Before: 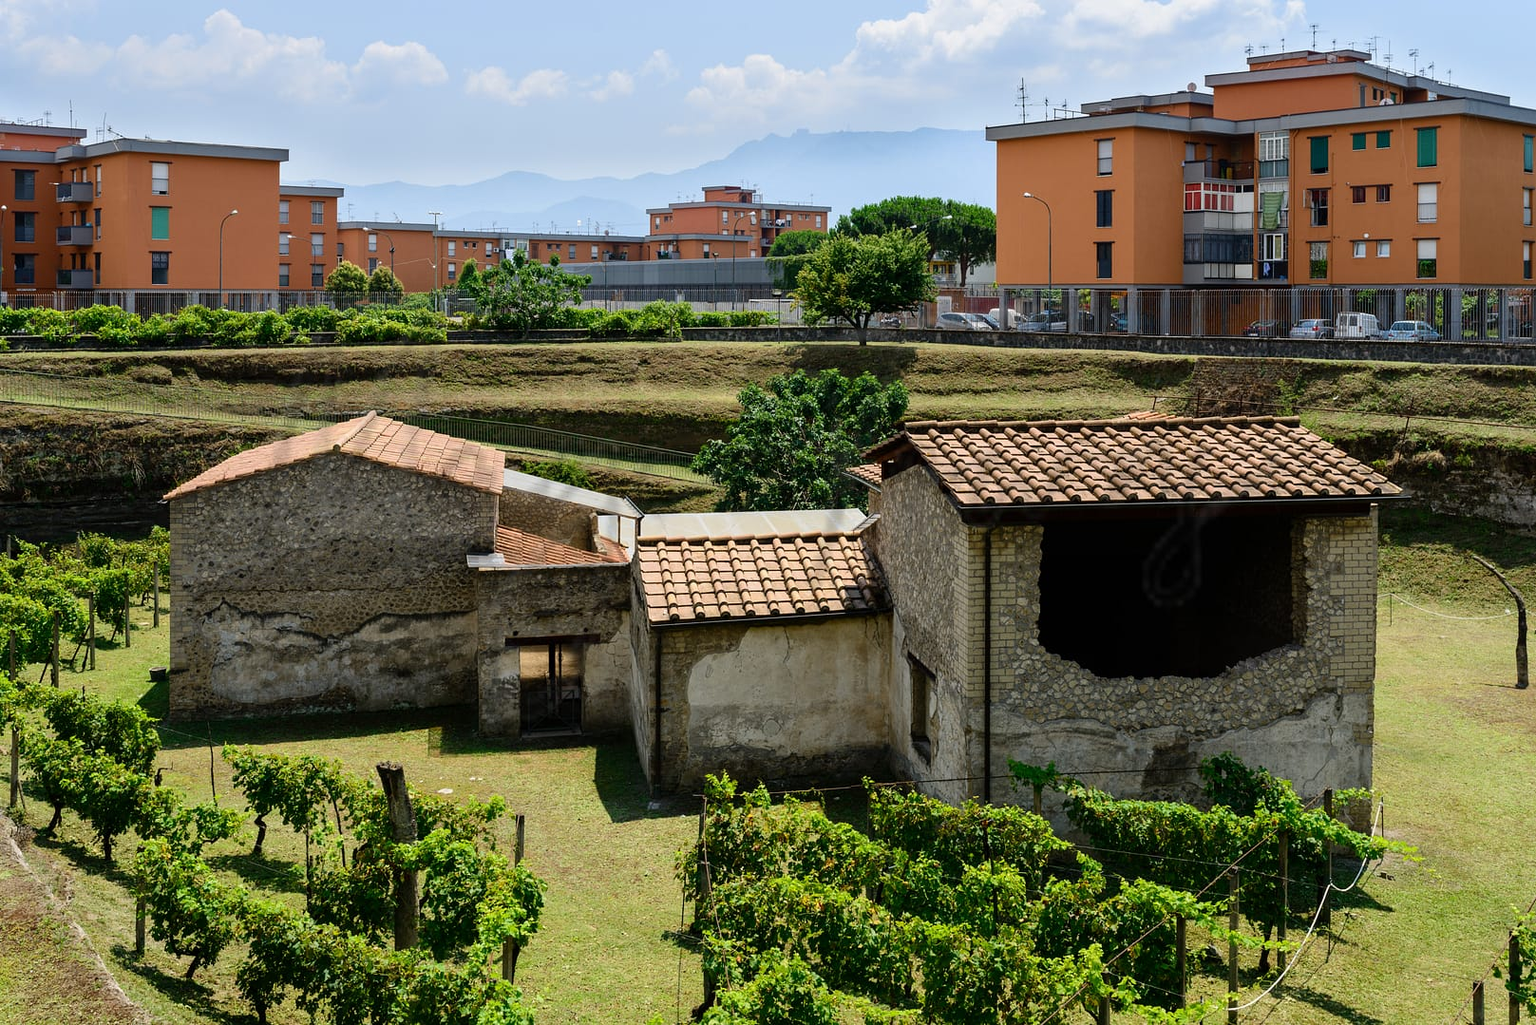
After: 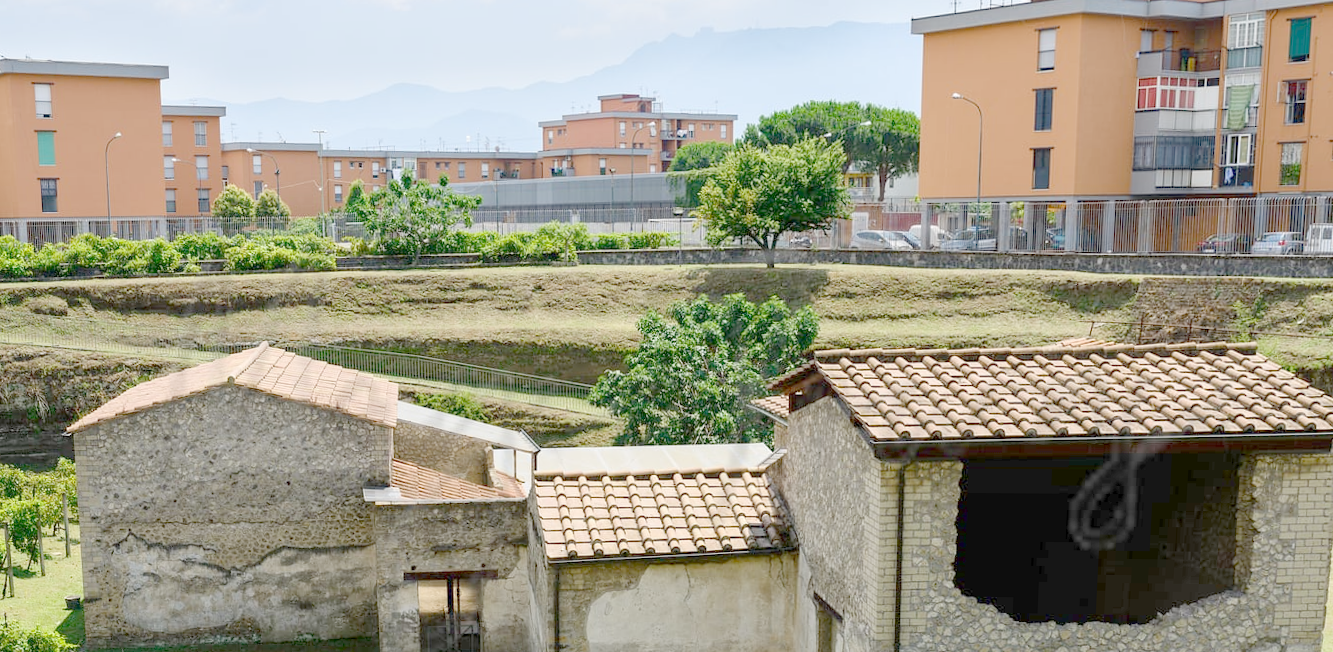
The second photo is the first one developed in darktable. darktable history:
rotate and perspective: rotation 0.062°, lens shift (vertical) 0.115, lens shift (horizontal) -0.133, crop left 0.047, crop right 0.94, crop top 0.061, crop bottom 0.94
crop: left 3.015%, top 8.969%, right 9.647%, bottom 26.457%
